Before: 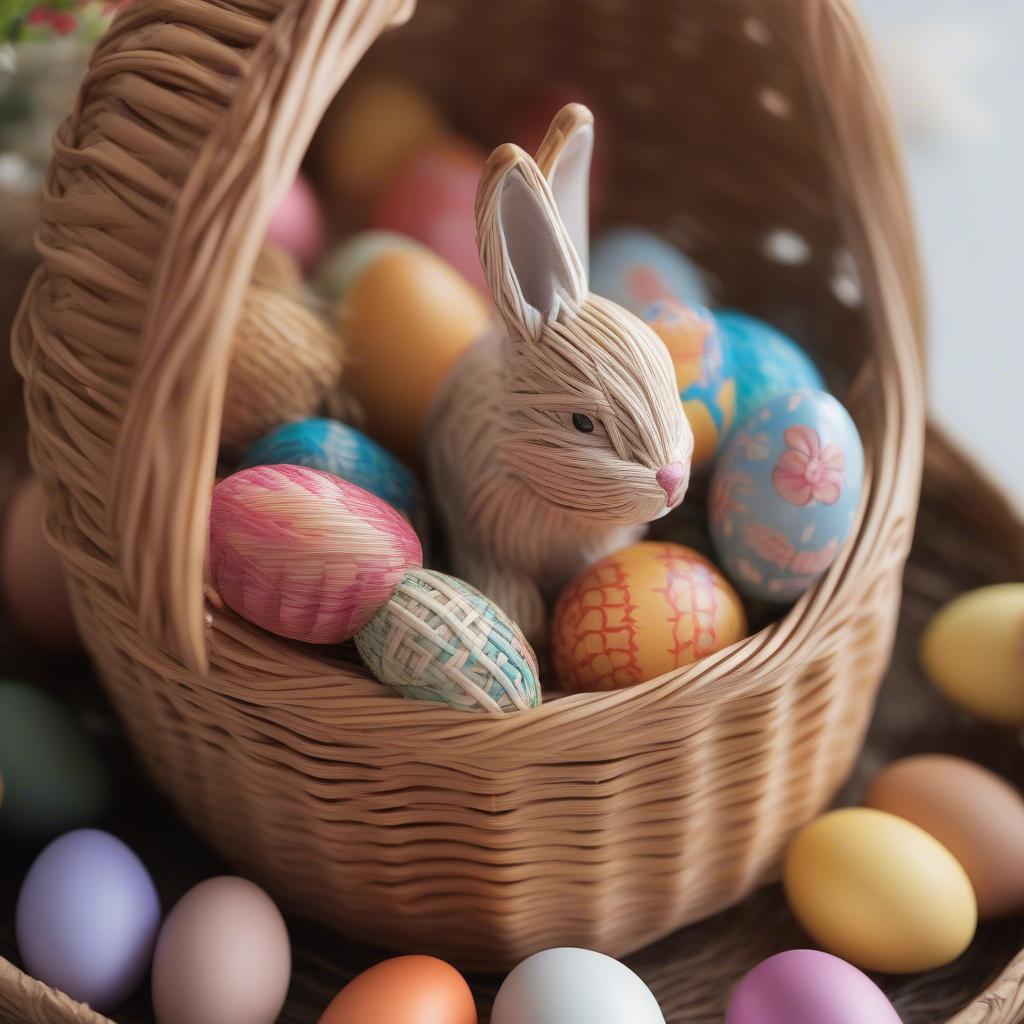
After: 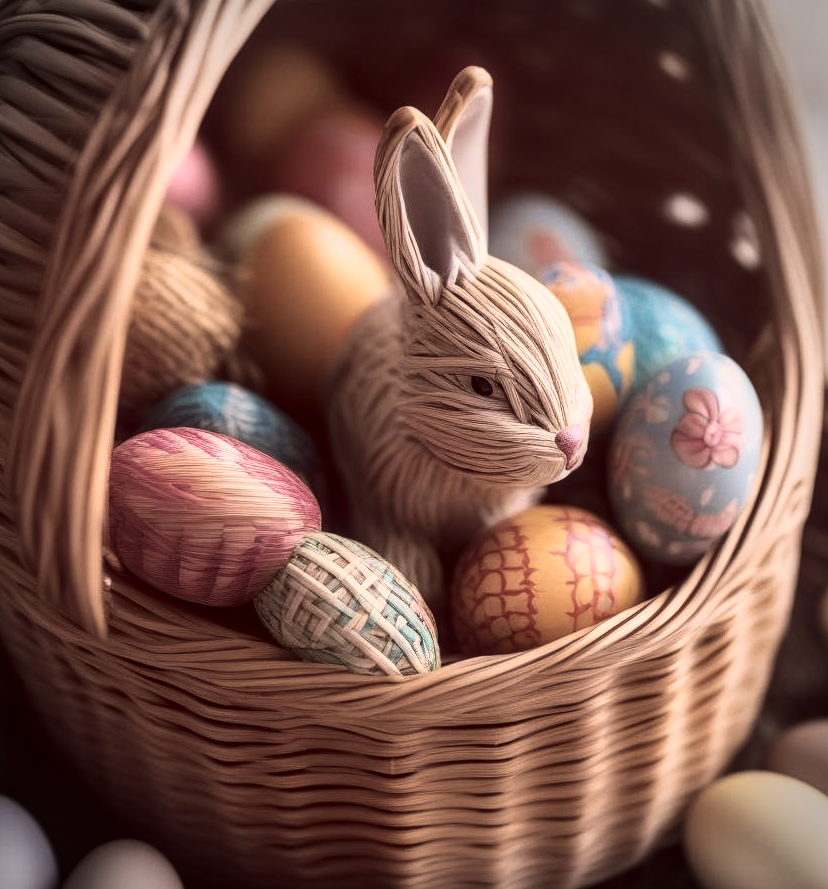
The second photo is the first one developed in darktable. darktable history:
exposure: exposure -0.179 EV, compensate highlight preservation false
color correction: highlights a* 6.24, highlights b* 7.94, shadows a* 6.29, shadows b* 7.33, saturation 0.882
base curve: curves: ch0 [(0, 0) (0.028, 0.03) (0.121, 0.232) (0.46, 0.748) (0.859, 0.968) (1, 1)]
crop: left 9.935%, top 3.664%, right 9.156%, bottom 9.444%
color balance rgb: global offset › chroma 0.285%, global offset › hue 317.75°, perceptual saturation grading › global saturation -12.601%, perceptual brilliance grading › highlights 3.407%, perceptual brilliance grading › mid-tones -18.745%, perceptual brilliance grading › shadows -41.242%, global vibrance 20%
vignetting: dithering 16-bit output, unbound false
local contrast: on, module defaults
